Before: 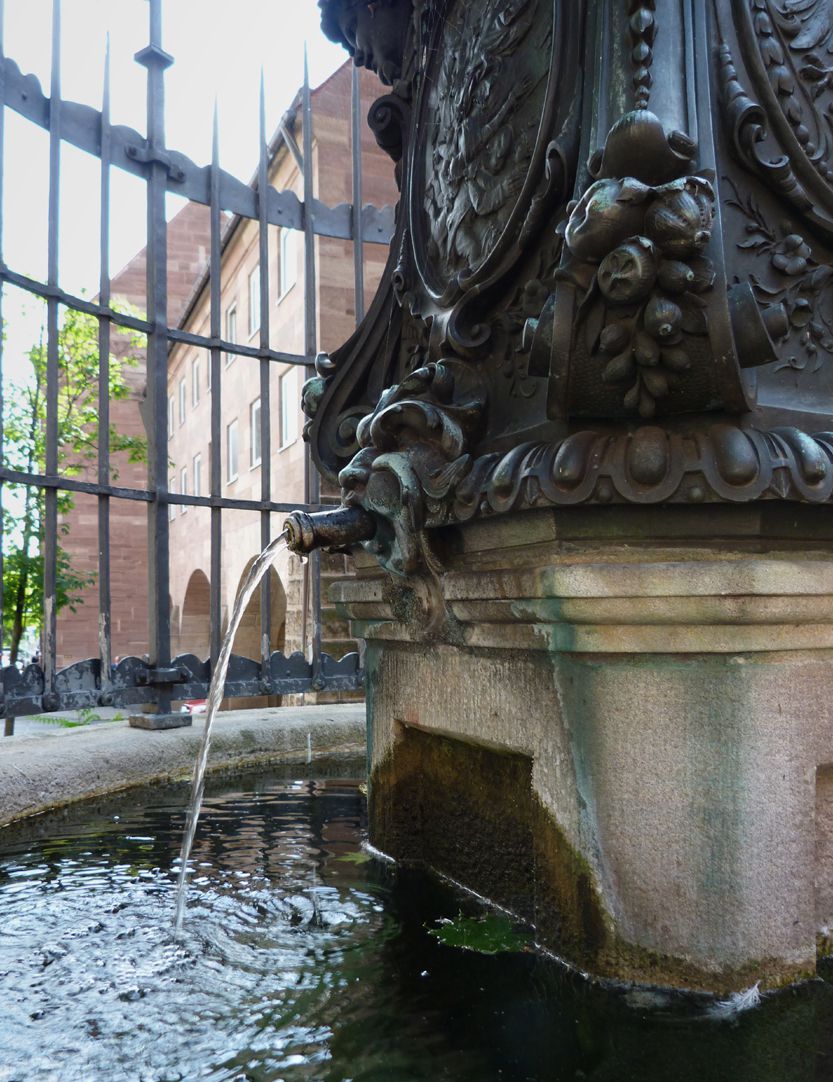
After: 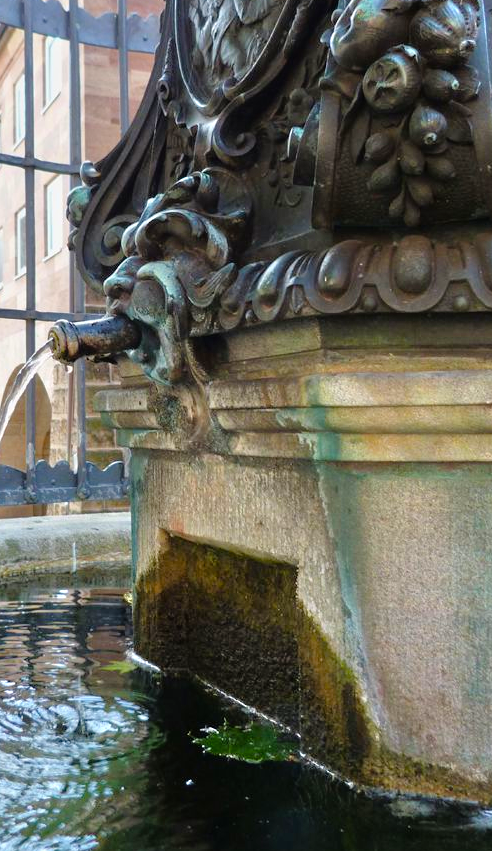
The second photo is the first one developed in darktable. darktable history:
color balance rgb: perceptual saturation grading › global saturation 20%, global vibrance 20%
crop and rotate: left 28.256%, top 17.734%, right 12.656%, bottom 3.573%
tone equalizer: -7 EV 0.15 EV, -6 EV 0.6 EV, -5 EV 1.15 EV, -4 EV 1.33 EV, -3 EV 1.15 EV, -2 EV 0.6 EV, -1 EV 0.15 EV, mask exposure compensation -0.5 EV
